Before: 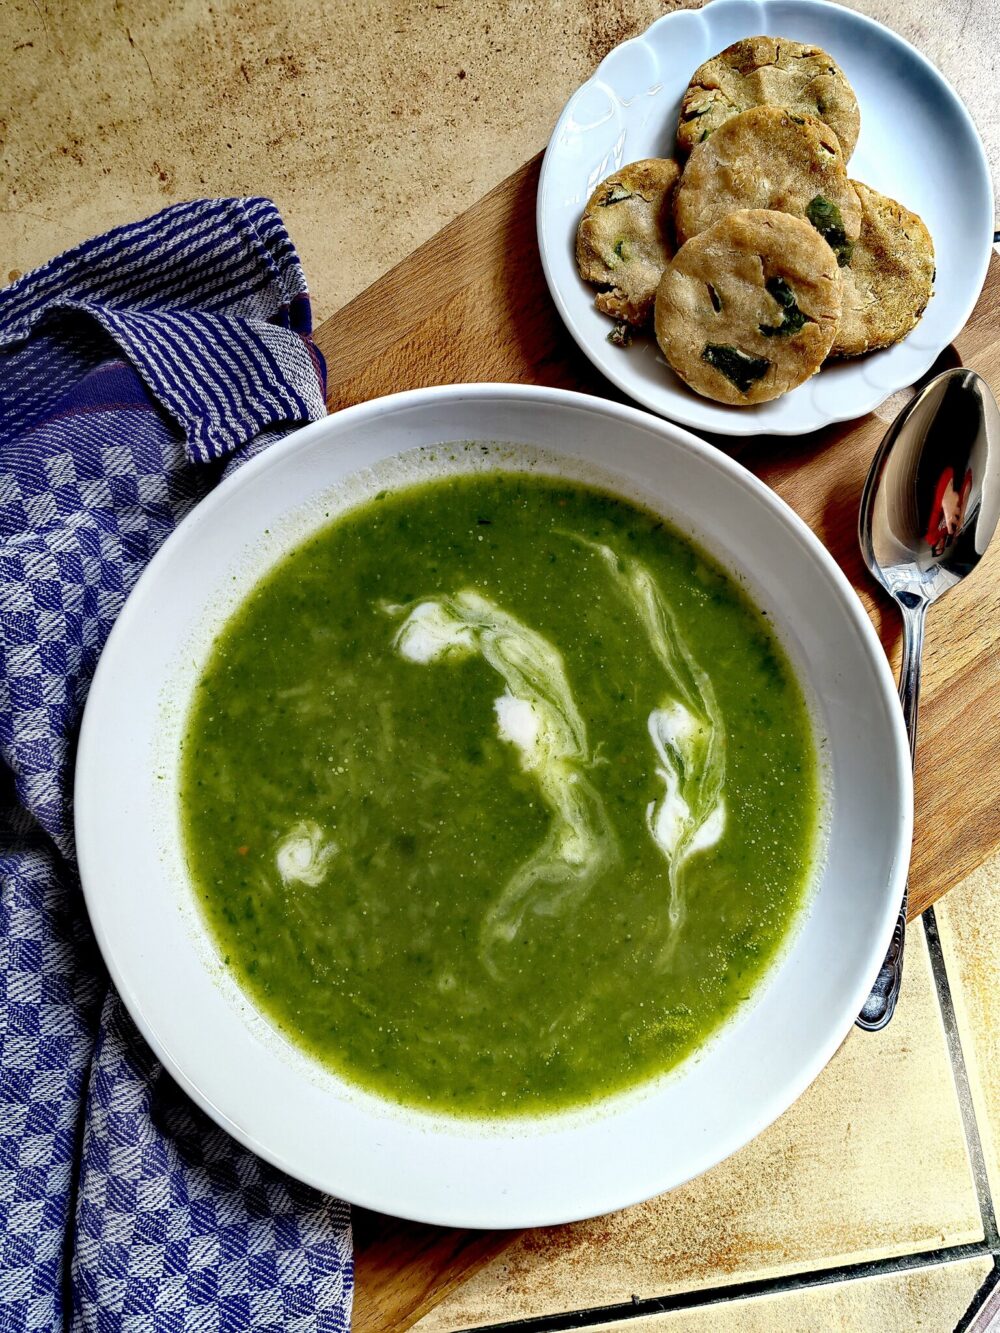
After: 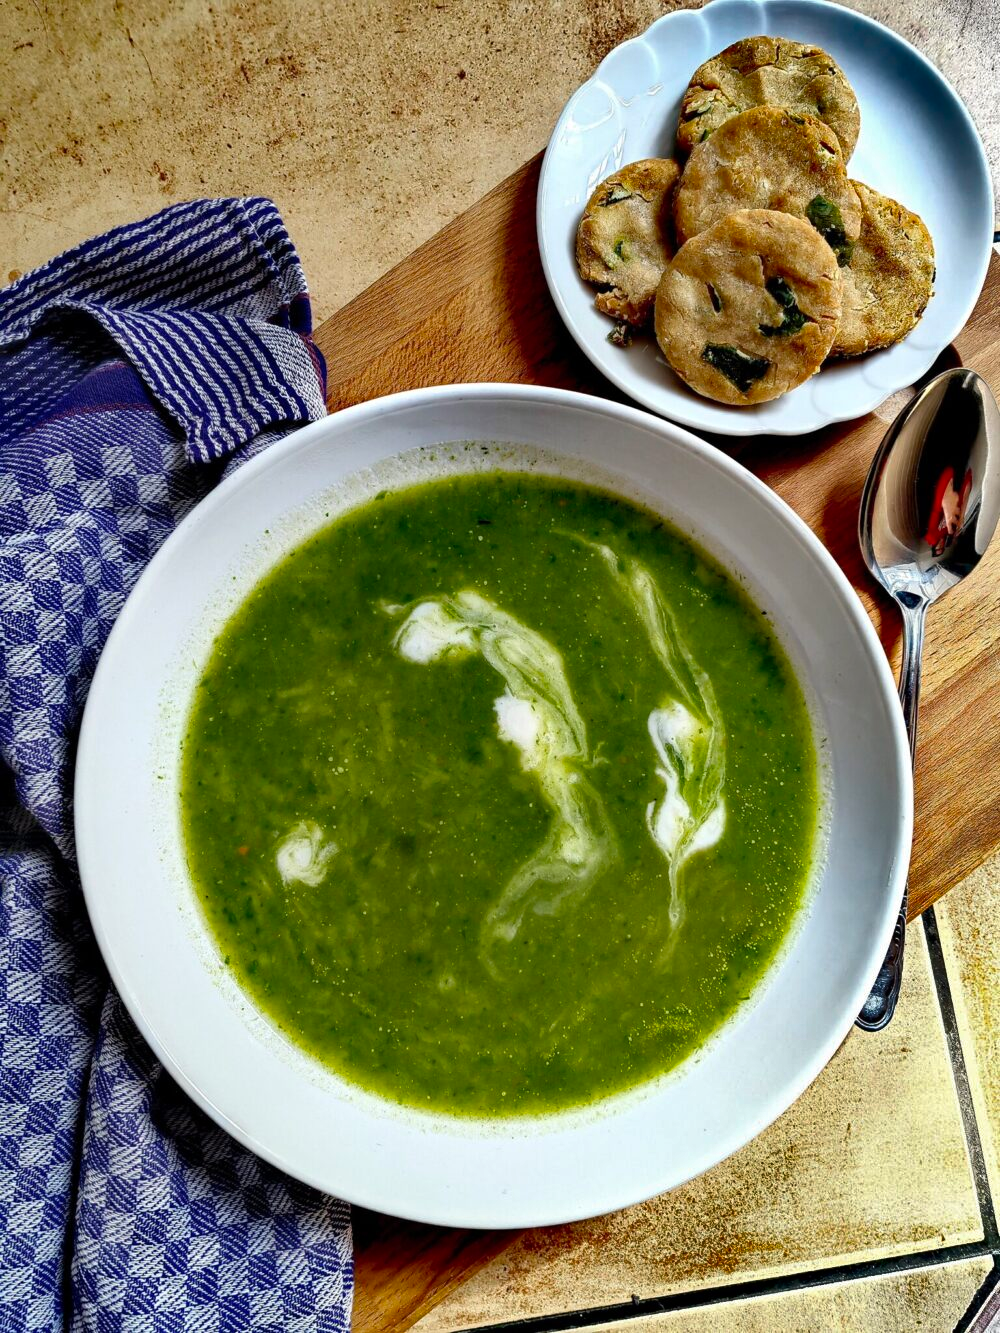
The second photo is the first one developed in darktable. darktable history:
shadows and highlights: radius 107.22, shadows 43.96, highlights -67.31, low approximation 0.01, soften with gaussian
